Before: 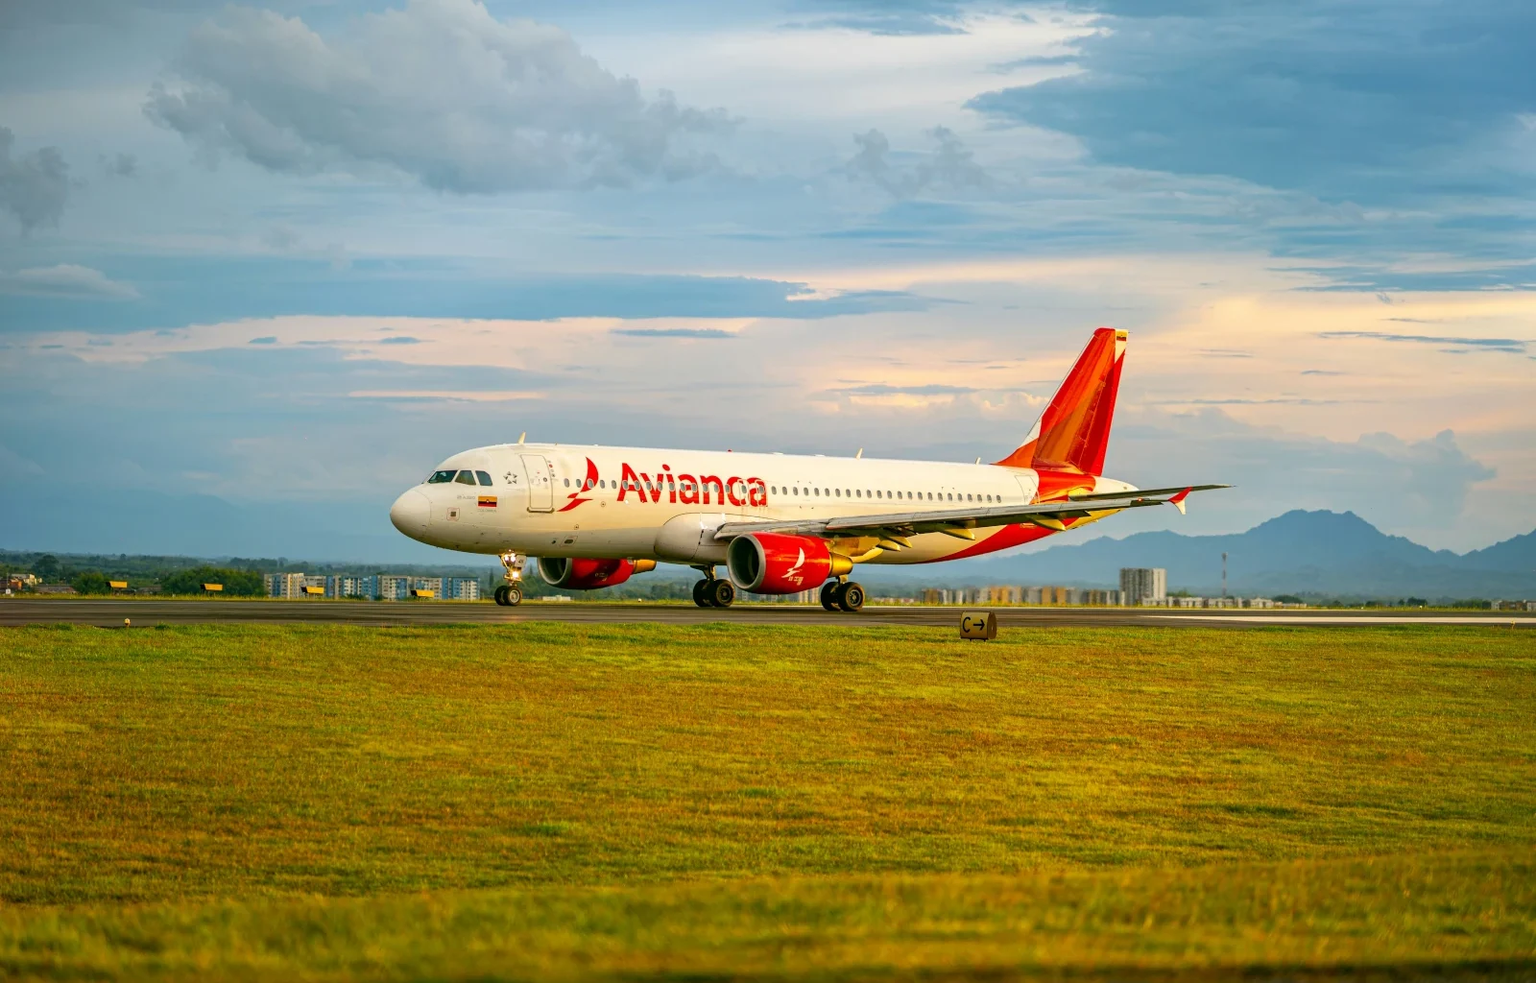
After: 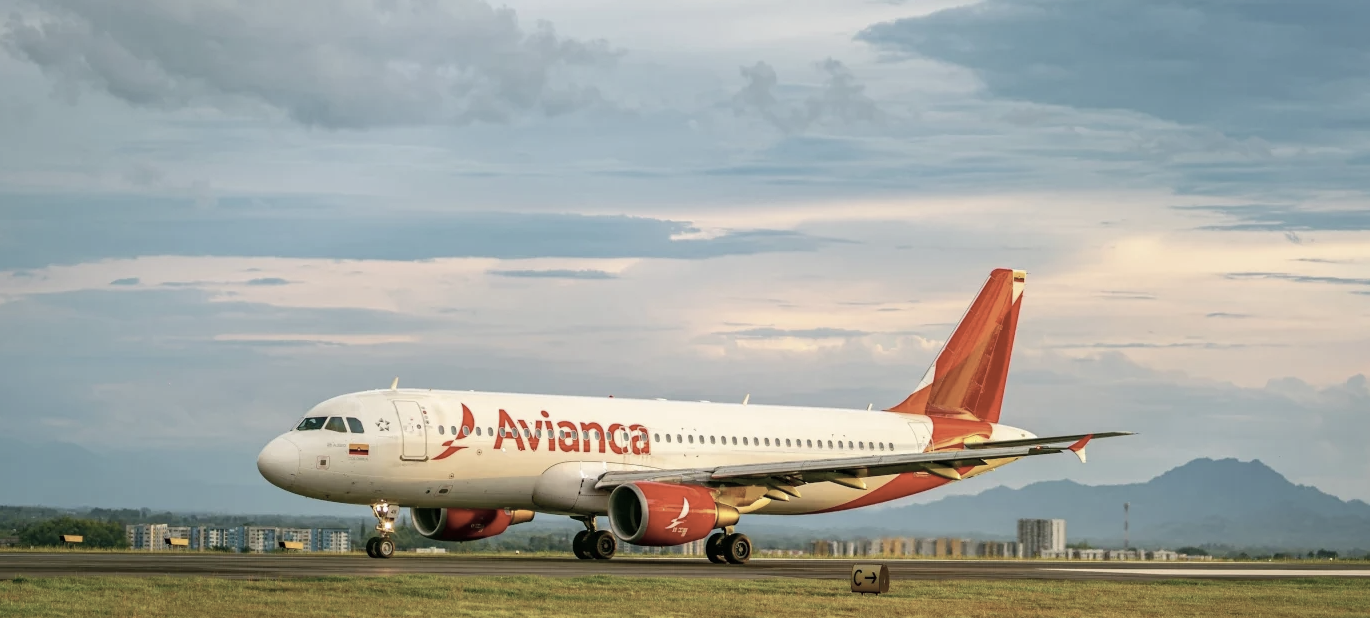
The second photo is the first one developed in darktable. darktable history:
crop and rotate: left 9.345%, top 7.22%, right 4.982%, bottom 32.331%
color correction: saturation 0.57
